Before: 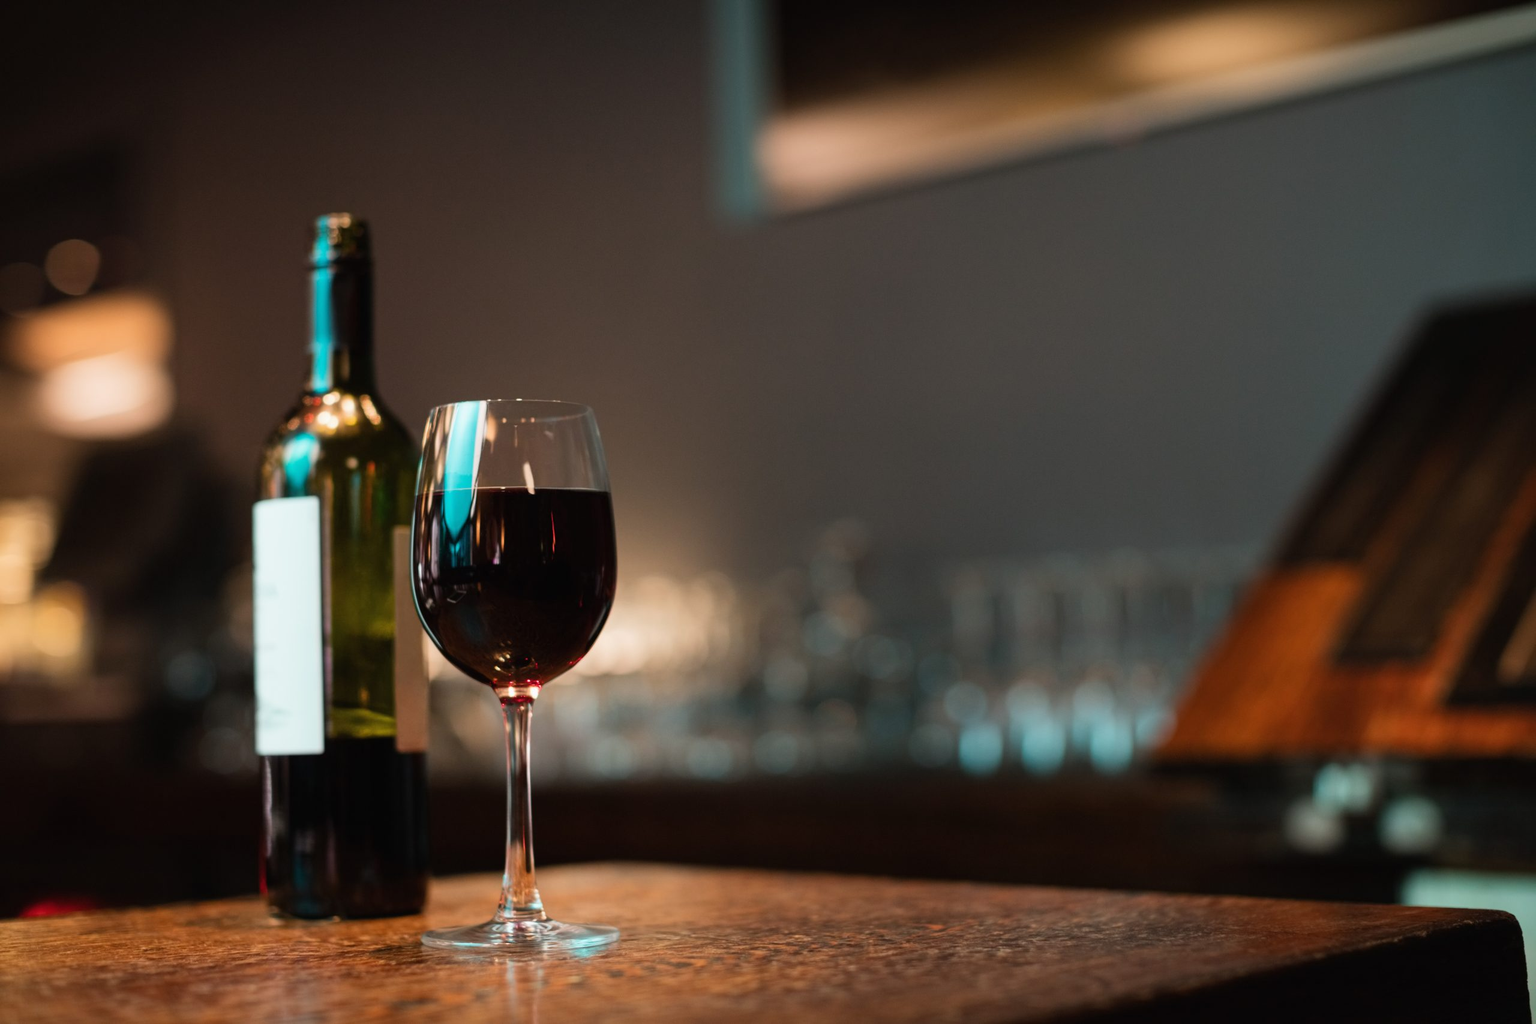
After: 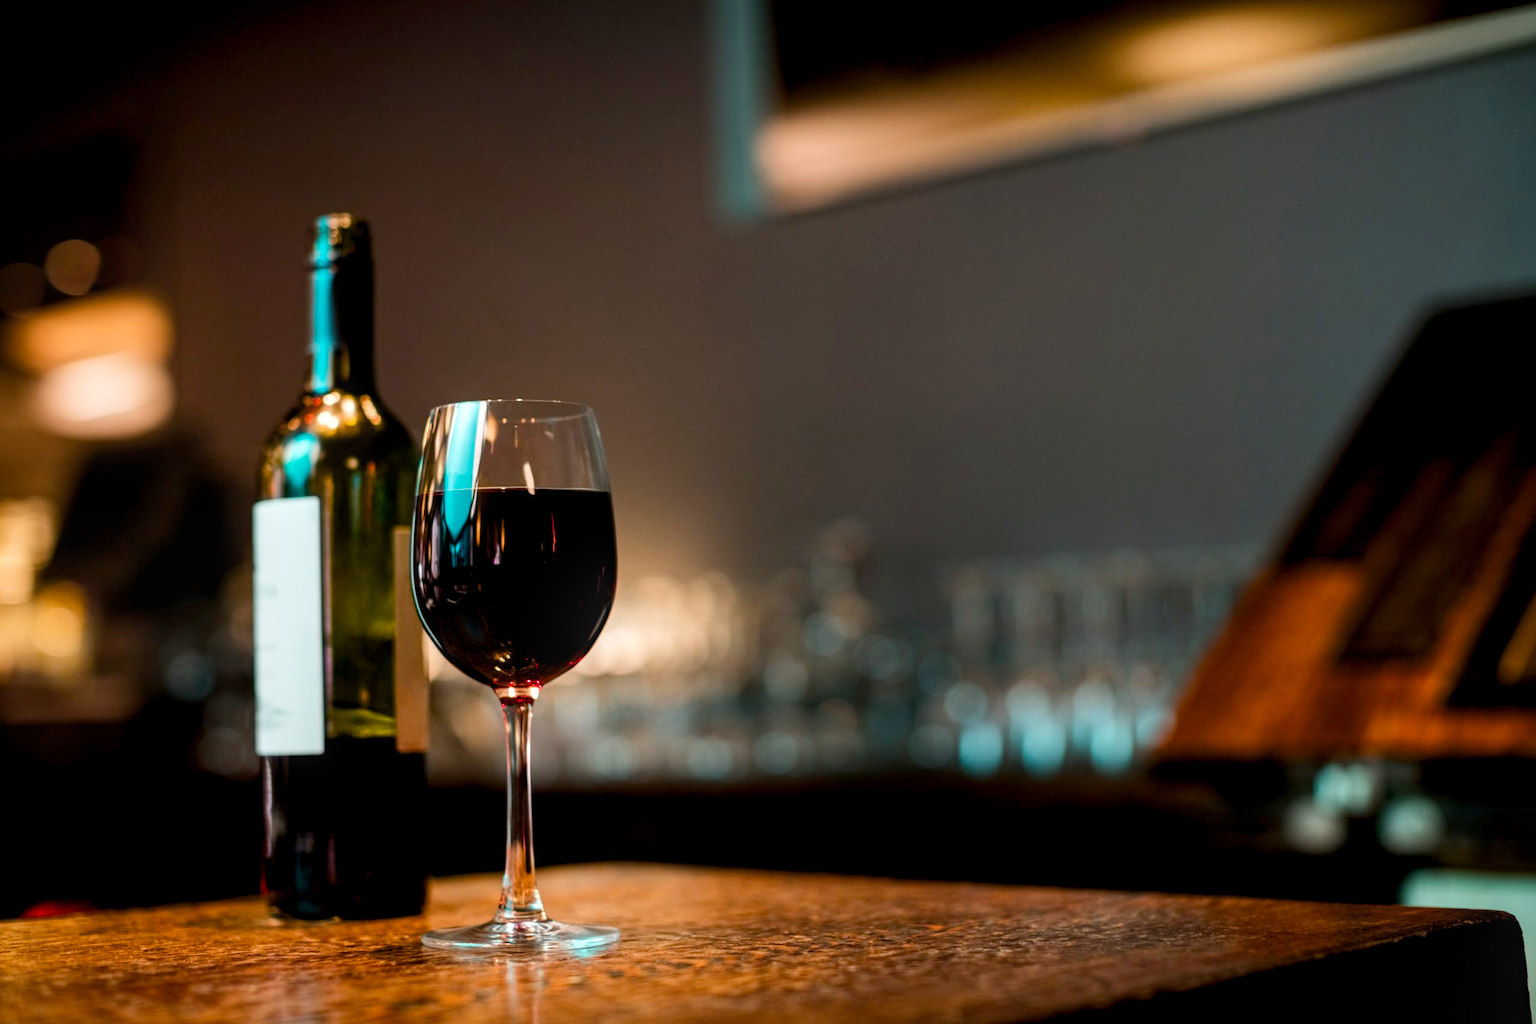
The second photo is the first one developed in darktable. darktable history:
local contrast: on, module defaults
color balance rgb: global offset › luminance -0.51%, perceptual saturation grading › global saturation 27.53%, perceptual saturation grading › highlights -25%, perceptual saturation grading › shadows 25%, perceptual brilliance grading › highlights 6.62%, perceptual brilliance grading › mid-tones 17.07%, perceptual brilliance grading › shadows -5.23%
